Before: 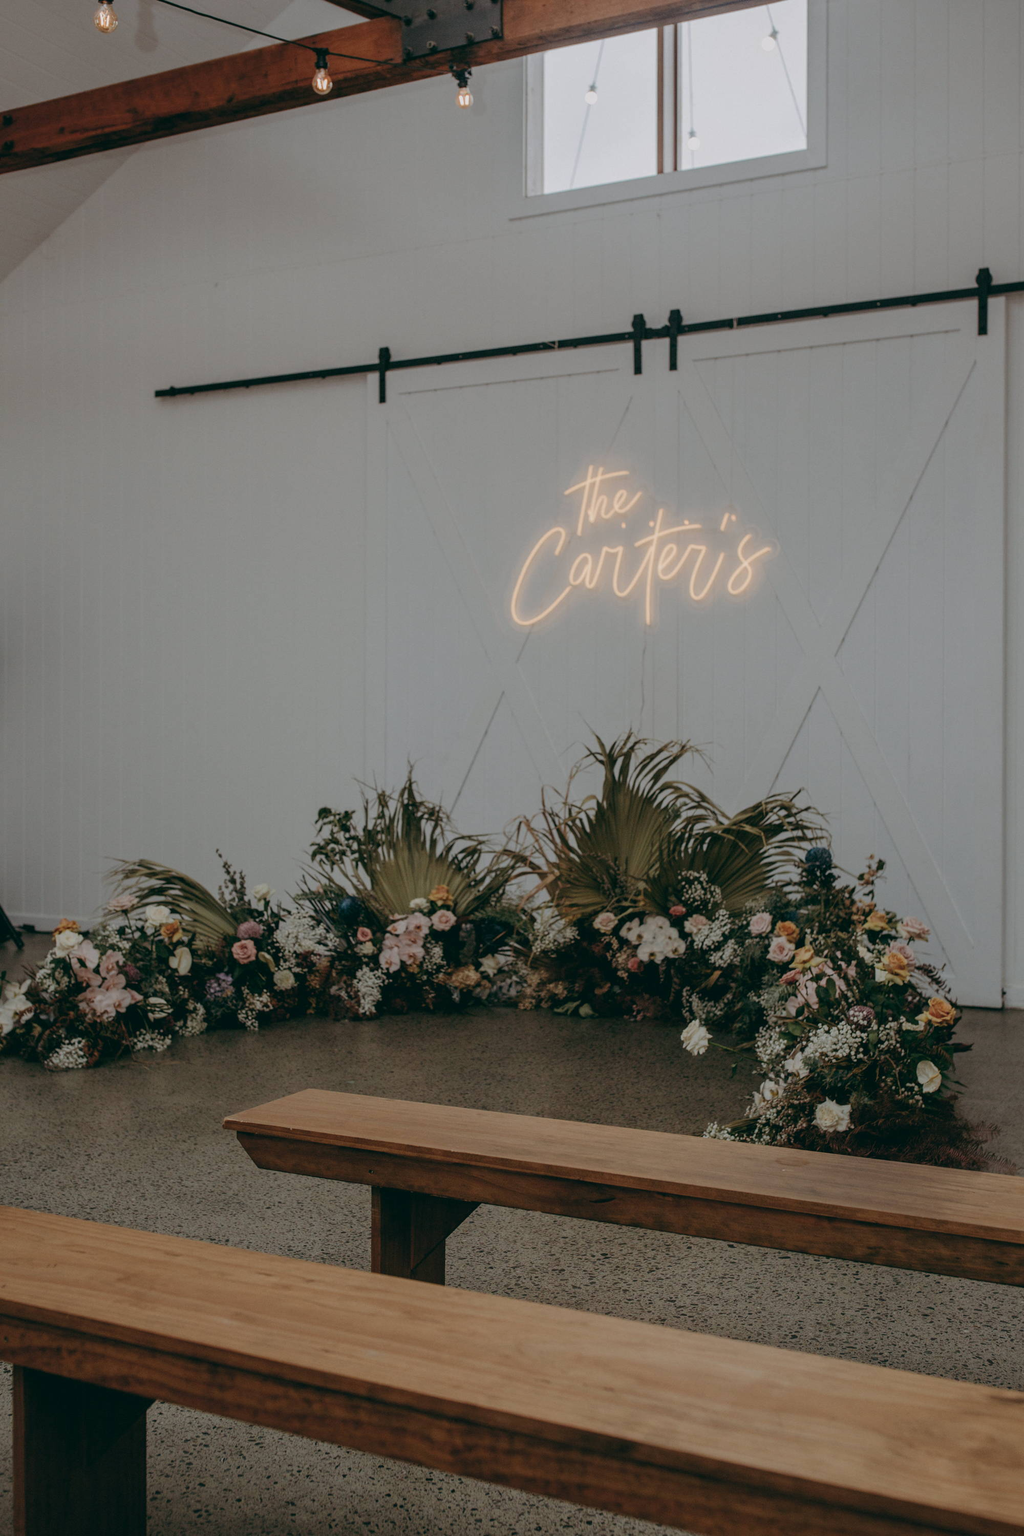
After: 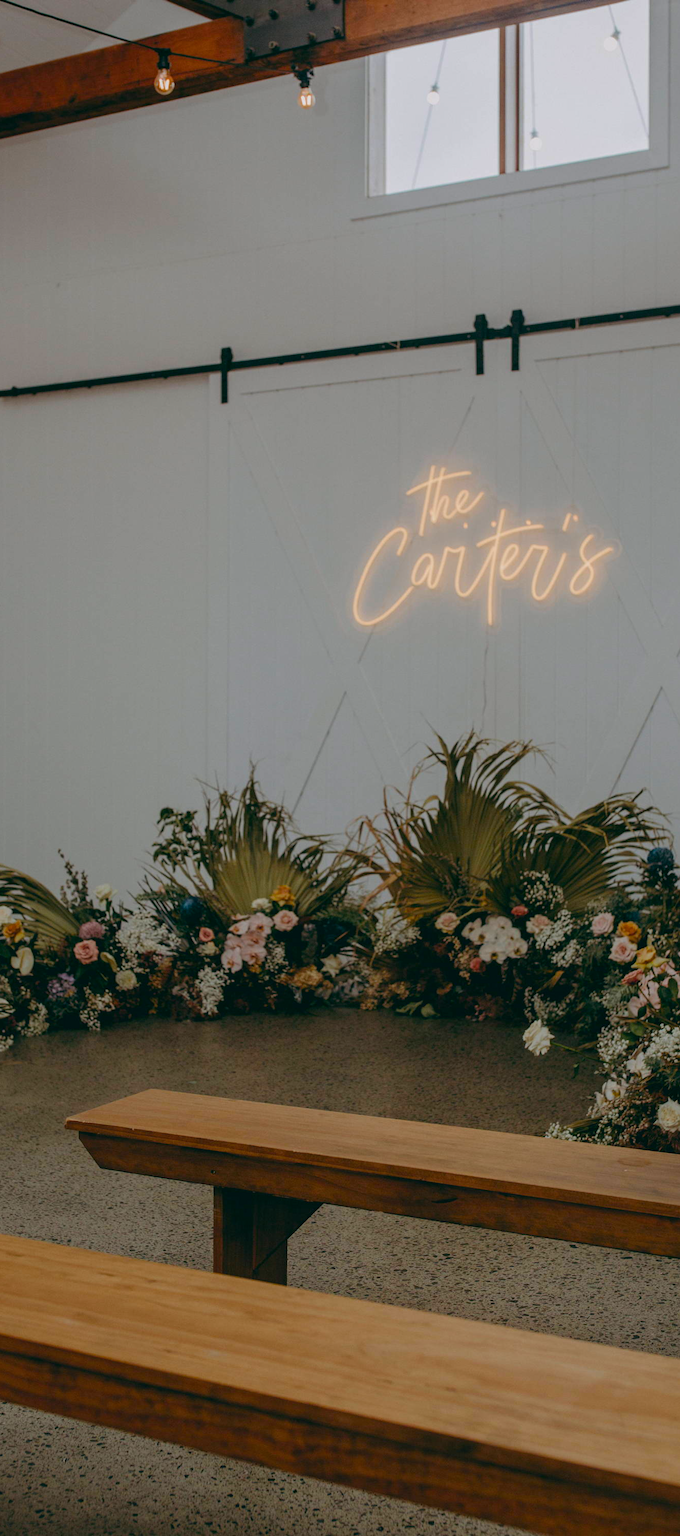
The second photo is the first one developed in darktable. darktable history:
crop and rotate: left 15.455%, right 18.023%
color balance rgb: perceptual saturation grading › global saturation 28.548%, perceptual saturation grading › mid-tones 12.228%, perceptual saturation grading › shadows 9.561%, global vibrance 20%
